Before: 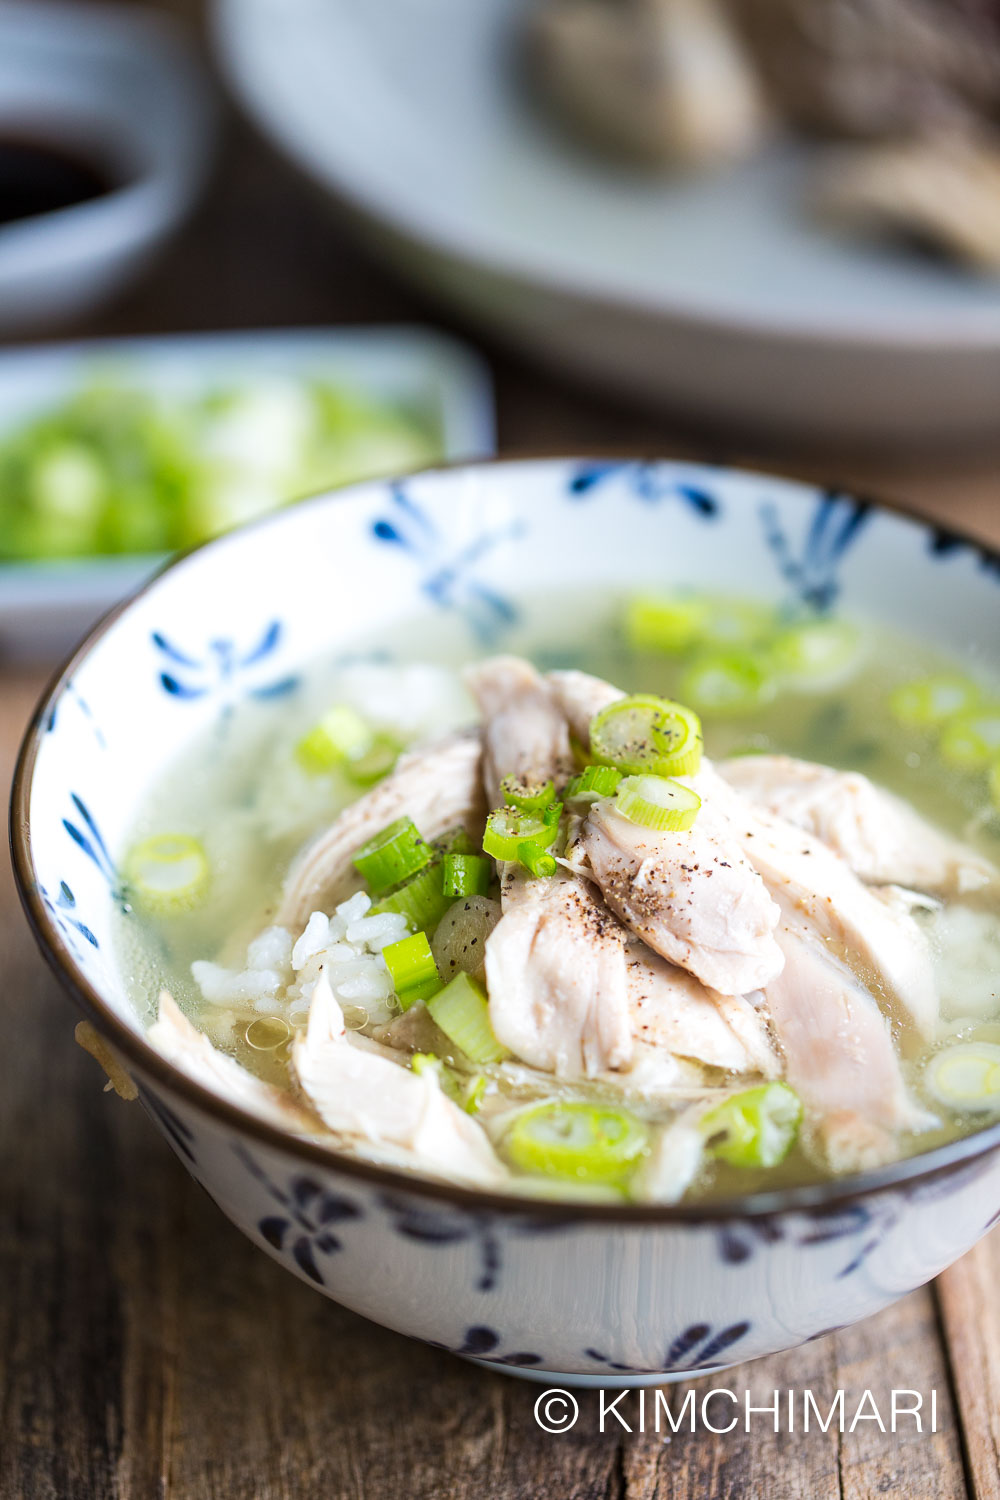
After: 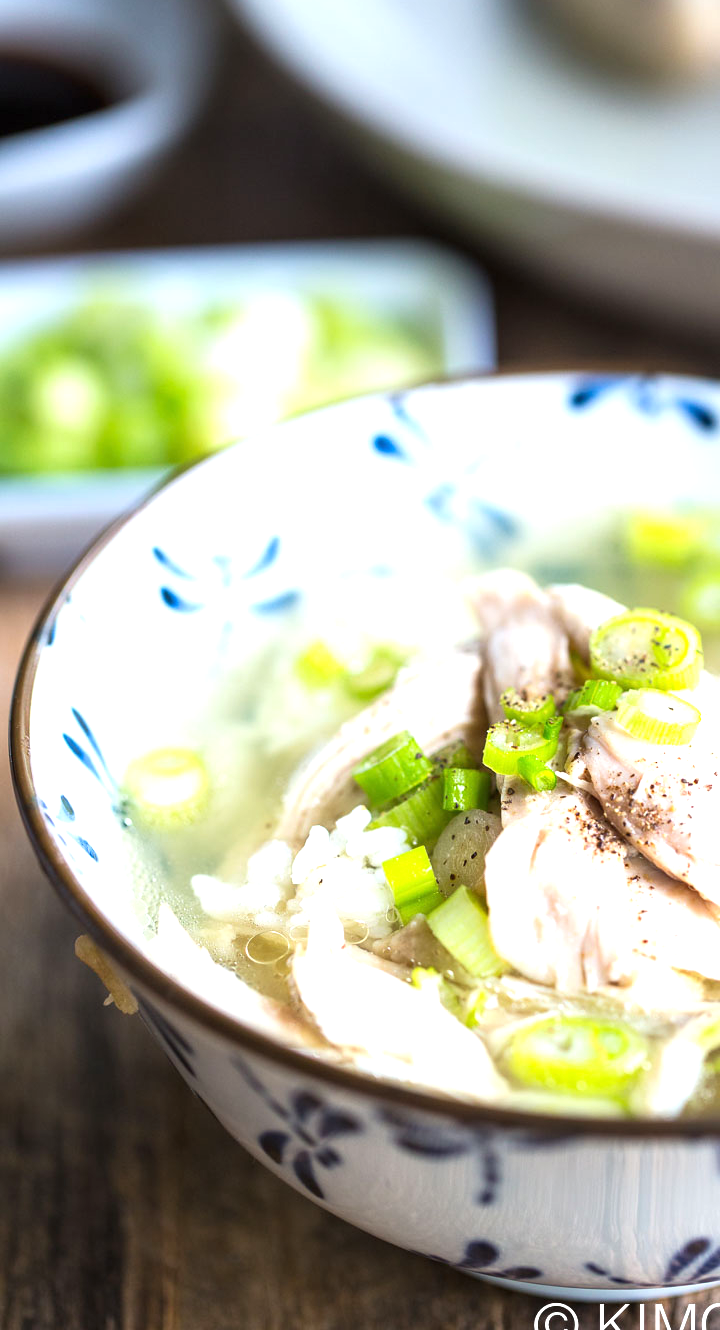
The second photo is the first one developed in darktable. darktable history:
crop: top 5.775%, right 27.902%, bottom 5.502%
exposure: black level correction 0, exposure 0.692 EV, compensate highlight preservation false
